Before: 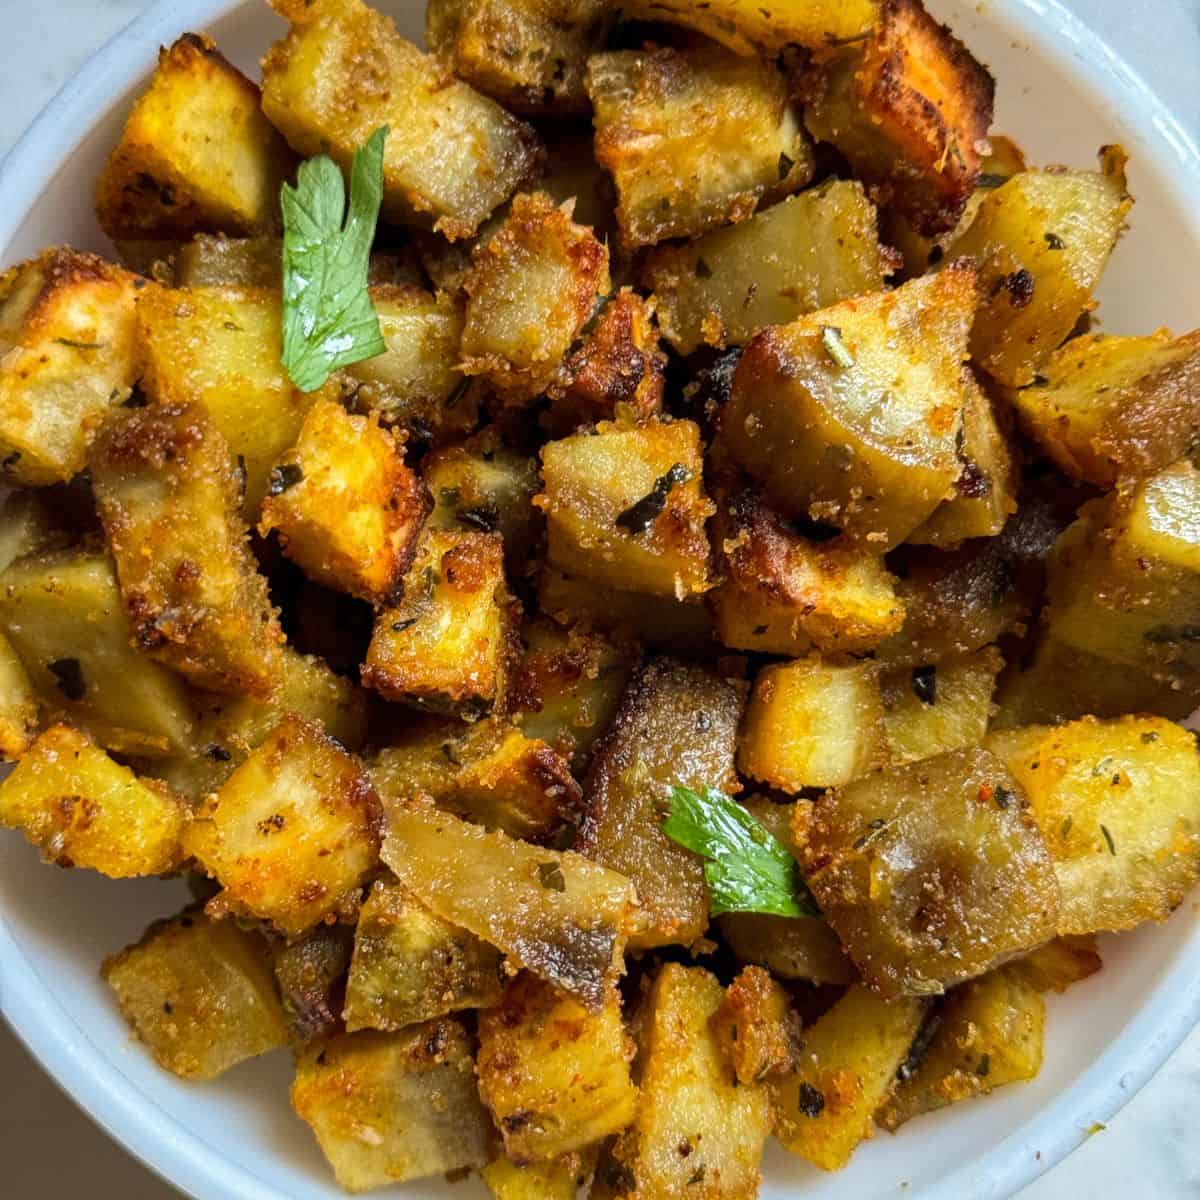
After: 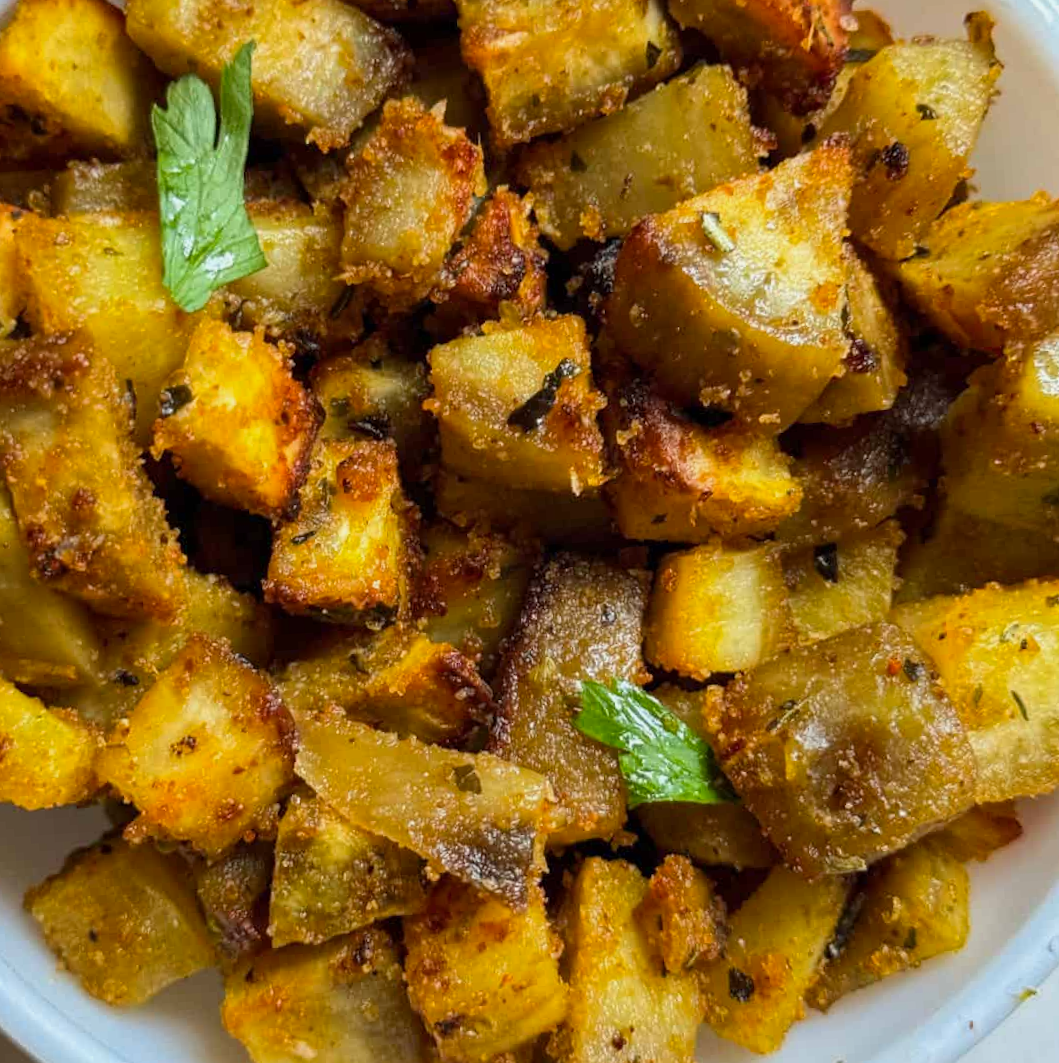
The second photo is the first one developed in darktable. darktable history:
color balance rgb: shadows lift › luminance -10.103%, perceptual saturation grading › global saturation 14.724%, global vibrance -17.739%, contrast -6.129%
crop and rotate: angle 3.83°, left 5.98%, top 5.676%
